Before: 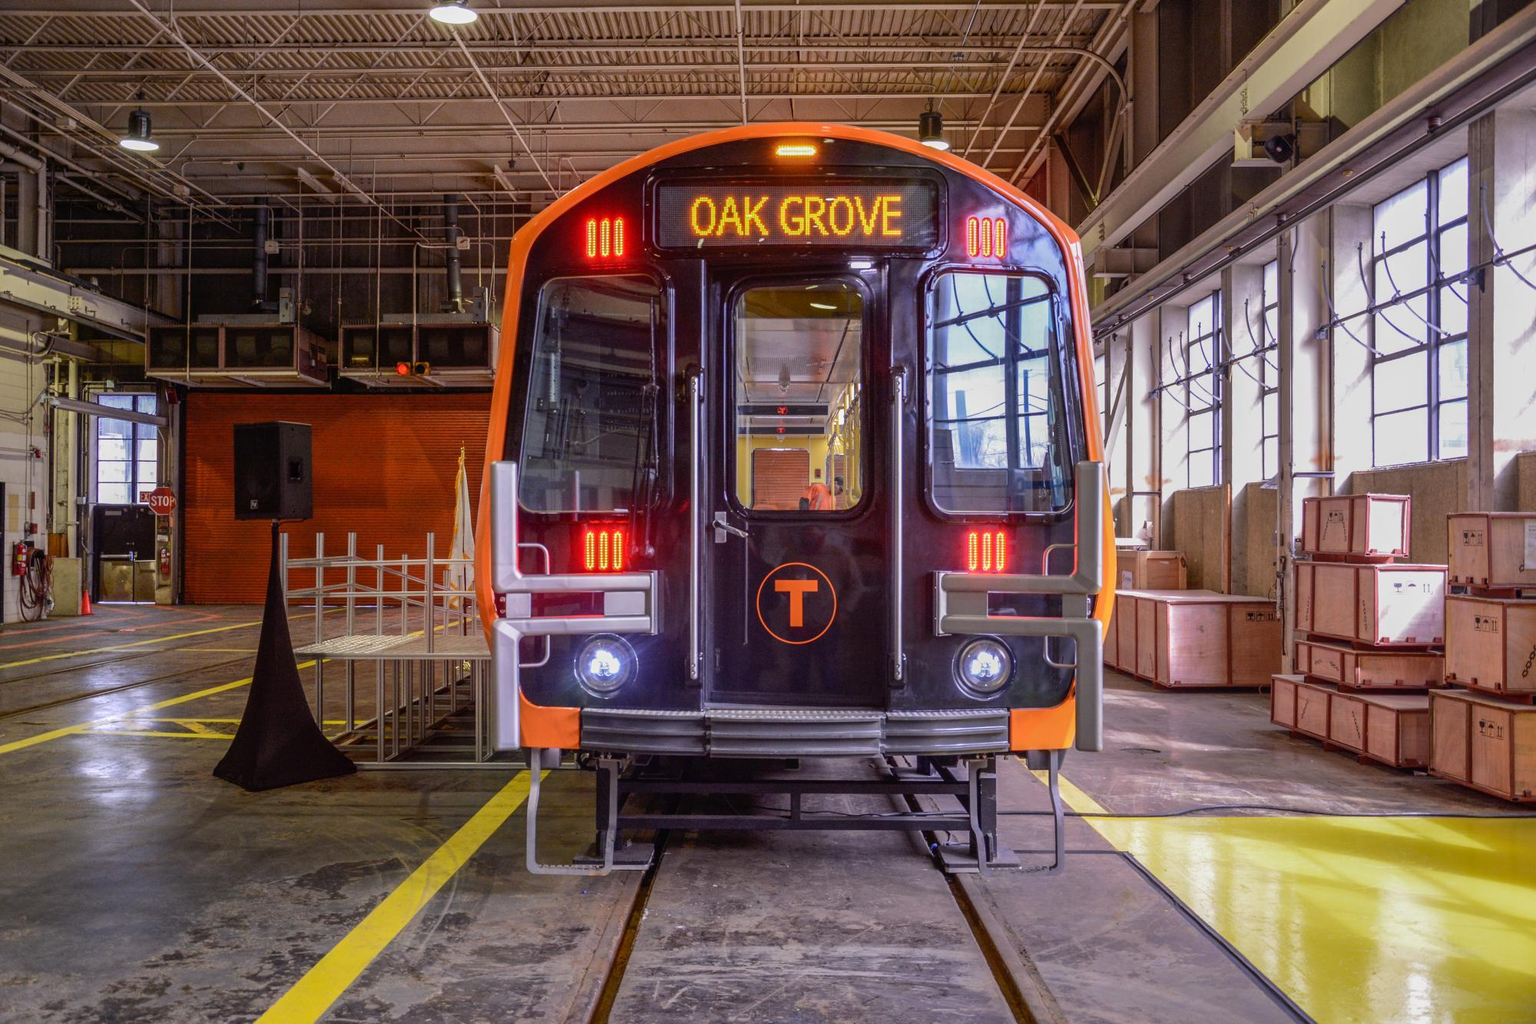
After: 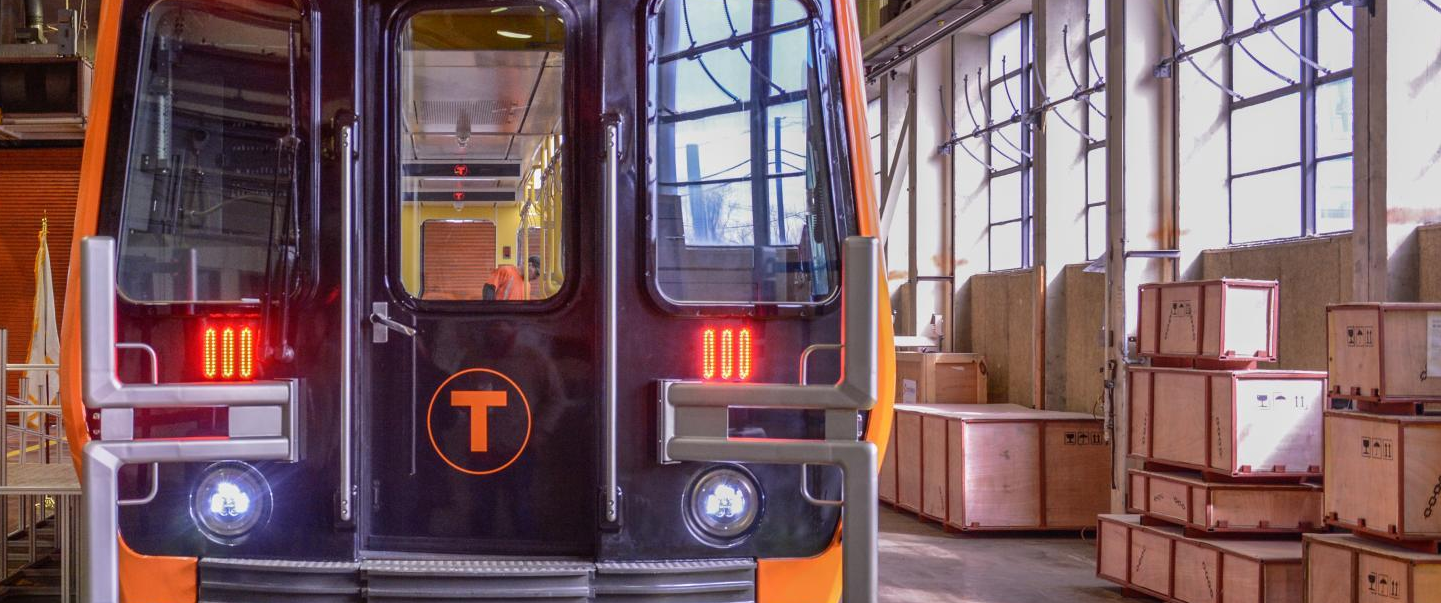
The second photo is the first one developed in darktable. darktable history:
crop and rotate: left 27.94%, top 27.369%, bottom 27.325%
